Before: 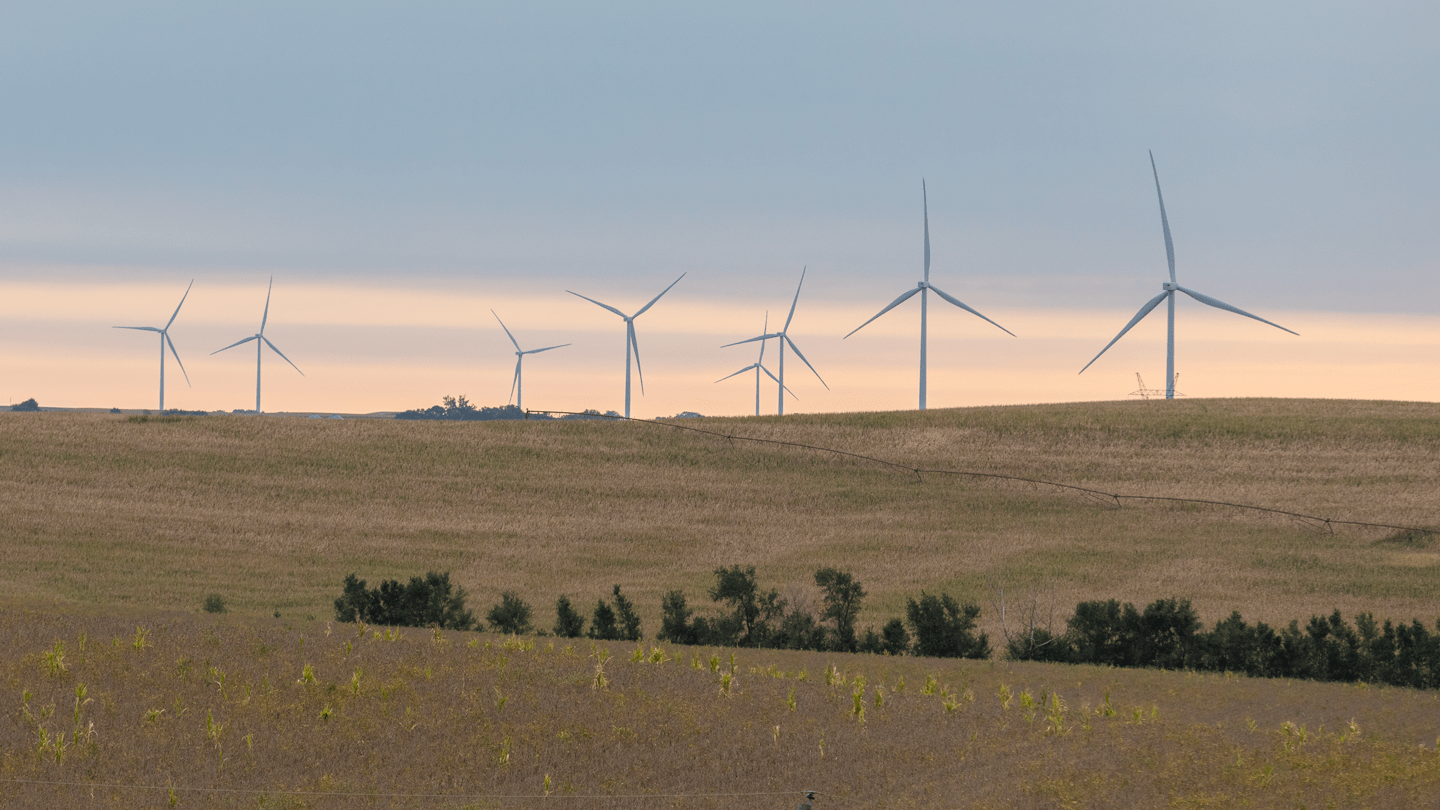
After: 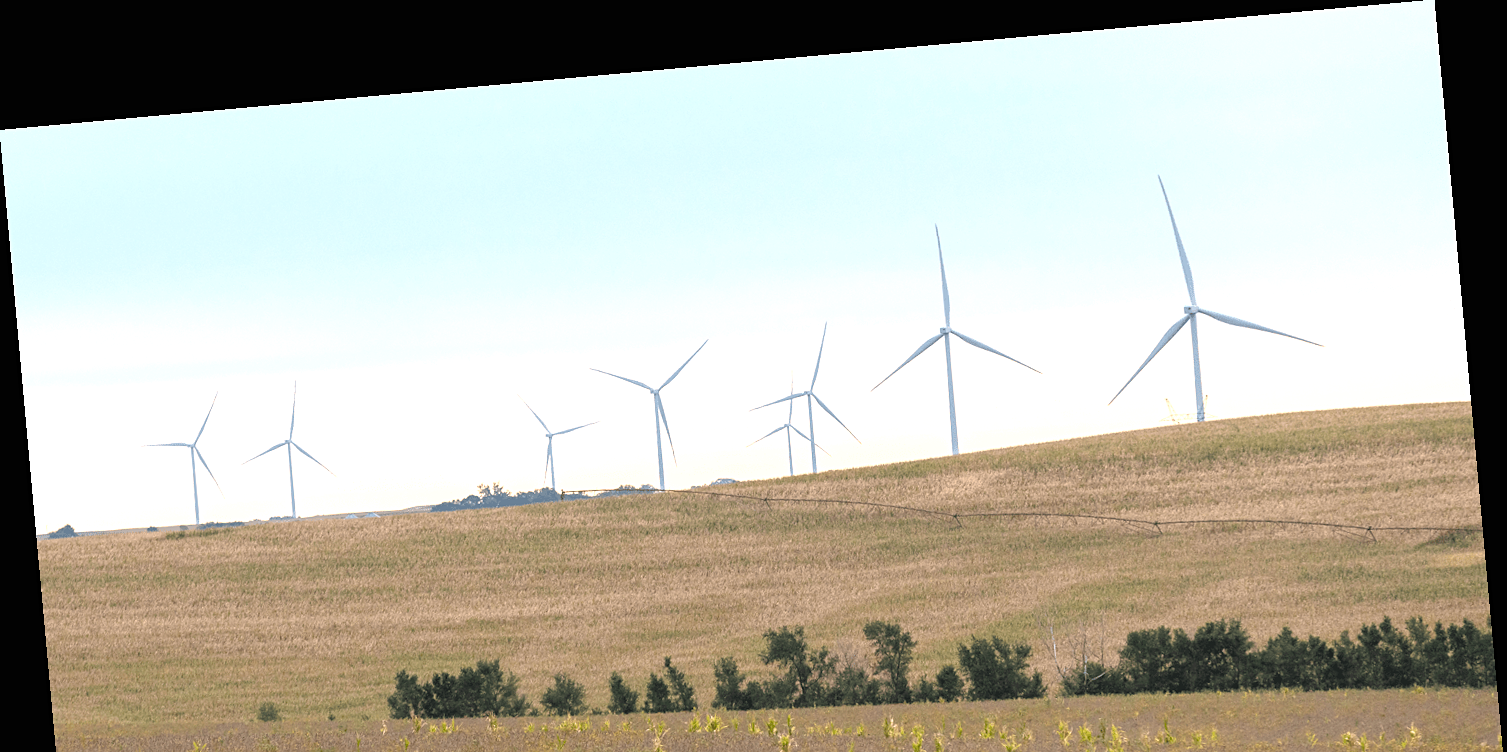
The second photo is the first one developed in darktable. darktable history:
exposure: black level correction 0, exposure 1.2 EV, compensate exposure bias true, compensate highlight preservation false
sharpen: amount 0.2
crop: bottom 19.644%
rotate and perspective: rotation -5.2°, automatic cropping off
